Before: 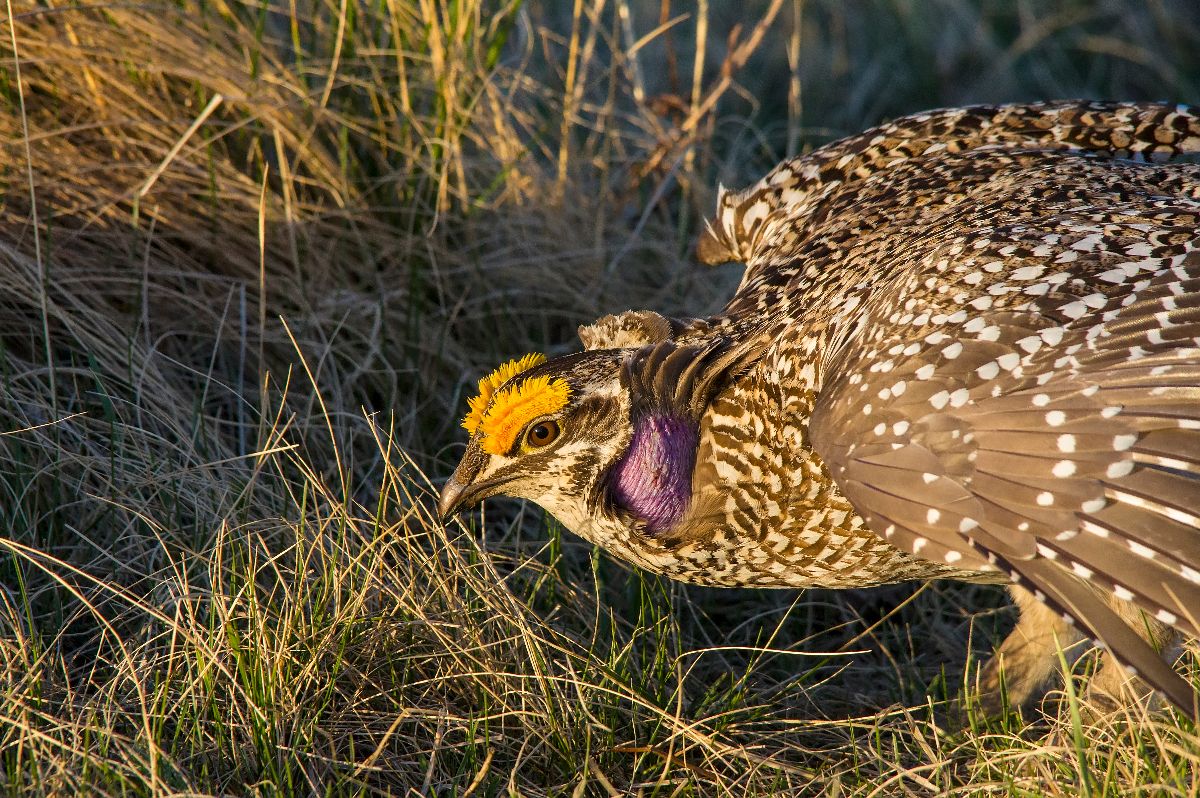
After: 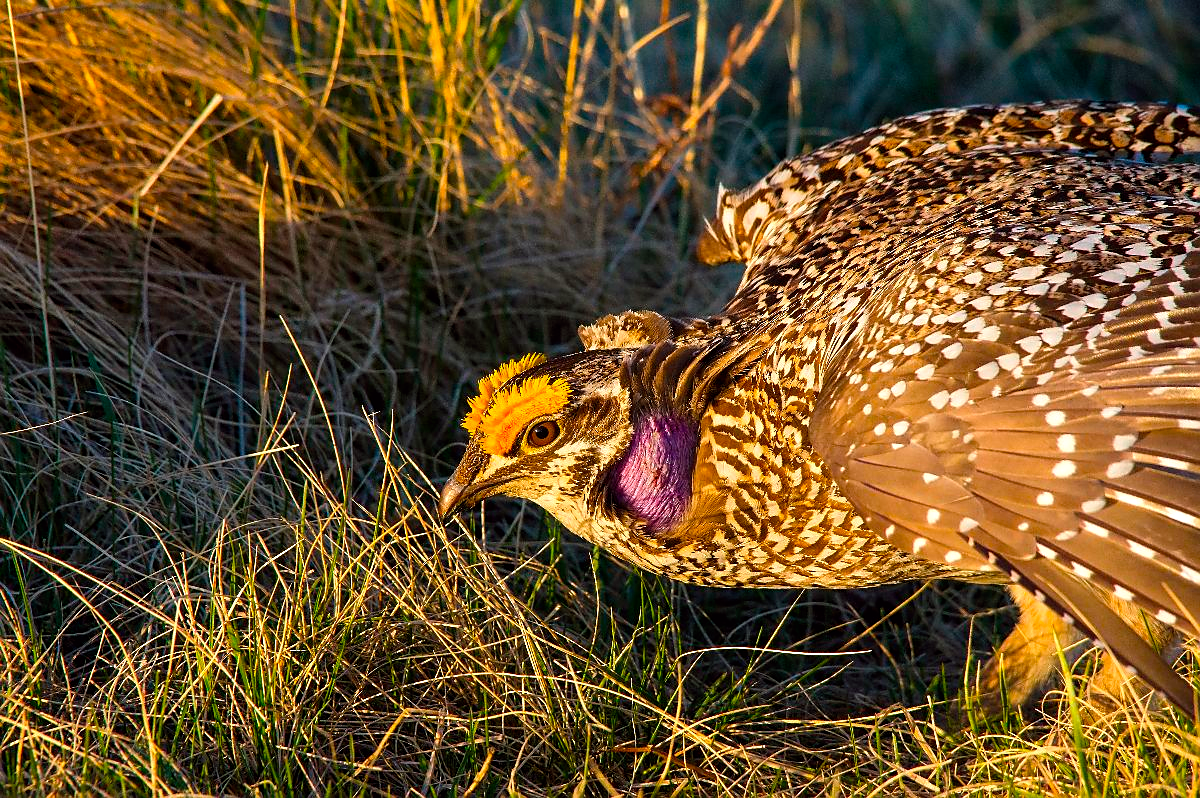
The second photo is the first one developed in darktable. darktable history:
sharpen: radius 1.559, amount 0.373, threshold 1.271
color balance: lift [1, 1.001, 0.999, 1.001], gamma [1, 1.004, 1.007, 0.993], gain [1, 0.991, 0.987, 1.013], contrast 10%, output saturation 120%
